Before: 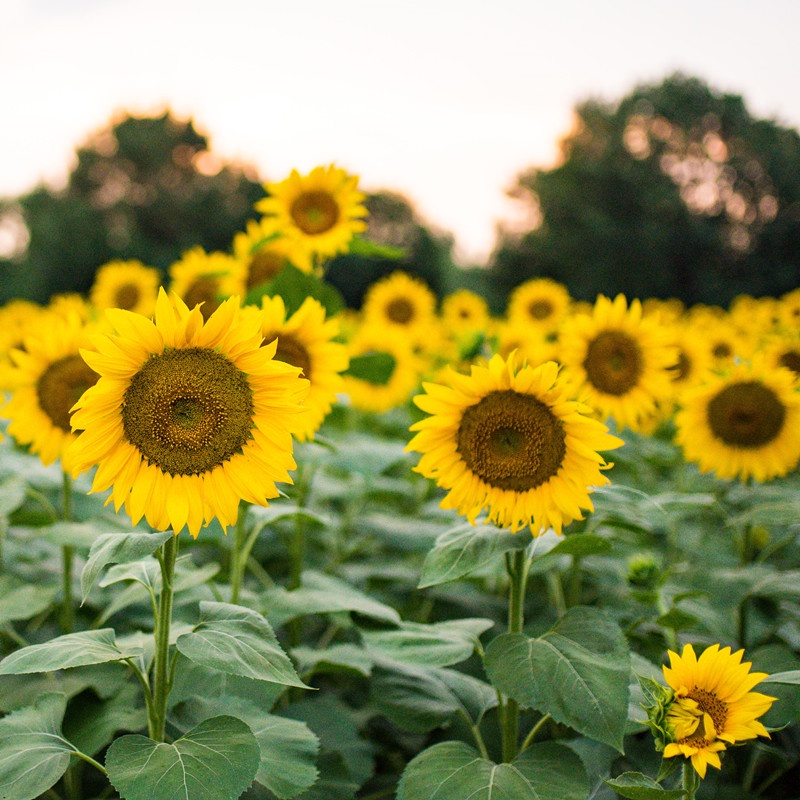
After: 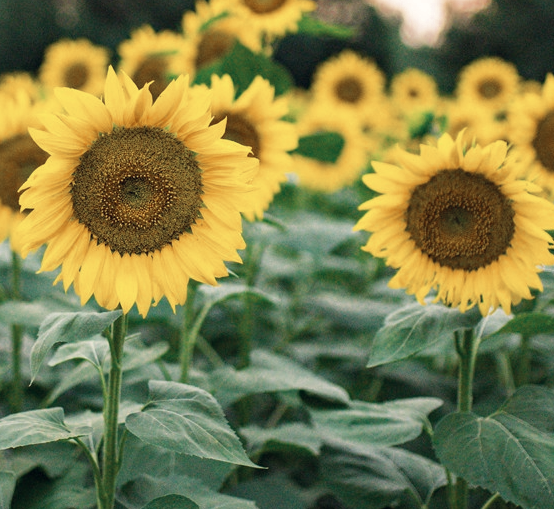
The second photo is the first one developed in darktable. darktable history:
color zones: curves: ch0 [(0, 0.5) (0.125, 0.4) (0.25, 0.5) (0.375, 0.4) (0.5, 0.4) (0.625, 0.6) (0.75, 0.6) (0.875, 0.5)]; ch1 [(0, 0.35) (0.125, 0.45) (0.25, 0.35) (0.375, 0.35) (0.5, 0.35) (0.625, 0.35) (0.75, 0.45) (0.875, 0.35)]; ch2 [(0, 0.6) (0.125, 0.5) (0.25, 0.5) (0.375, 0.6) (0.5, 0.6) (0.625, 0.5) (0.75, 0.5) (0.875, 0.5)]
color correction: highlights a* 0.207, highlights b* 2.7, shadows a* -0.874, shadows b* -4.78
crop: left 6.488%, top 27.668%, right 24.183%, bottom 8.656%
